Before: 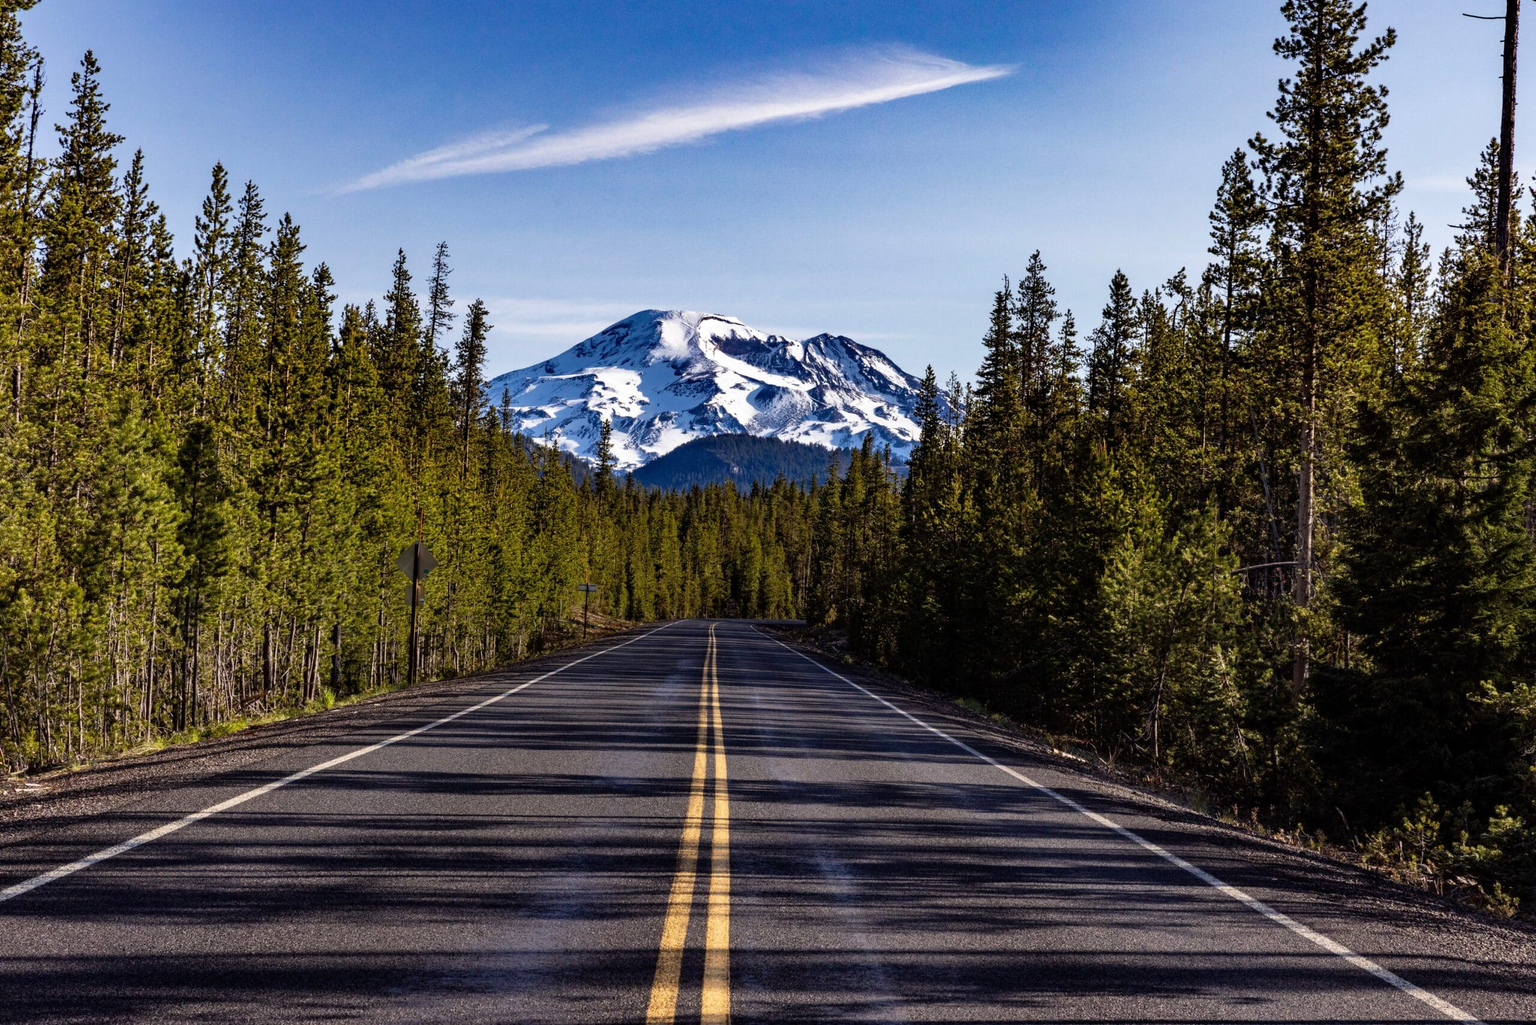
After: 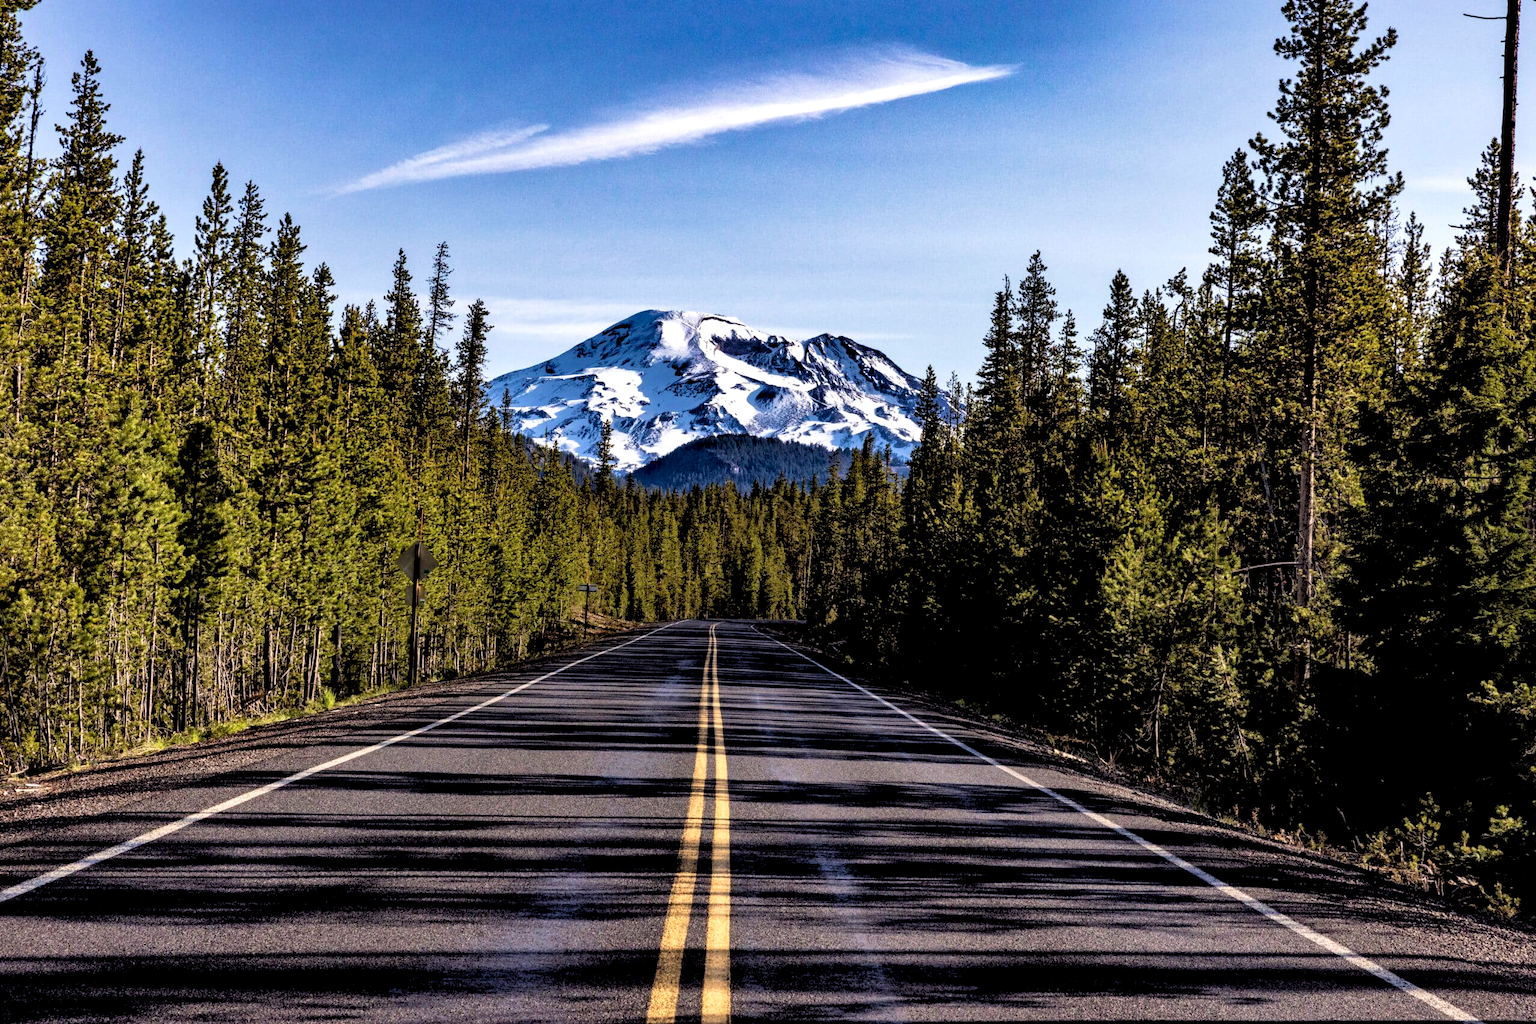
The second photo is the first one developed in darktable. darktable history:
velvia: on, module defaults
rgb levels: levels [[0.013, 0.434, 0.89], [0, 0.5, 1], [0, 0.5, 1]]
local contrast: mode bilateral grid, contrast 25, coarseness 60, detail 151%, midtone range 0.2
